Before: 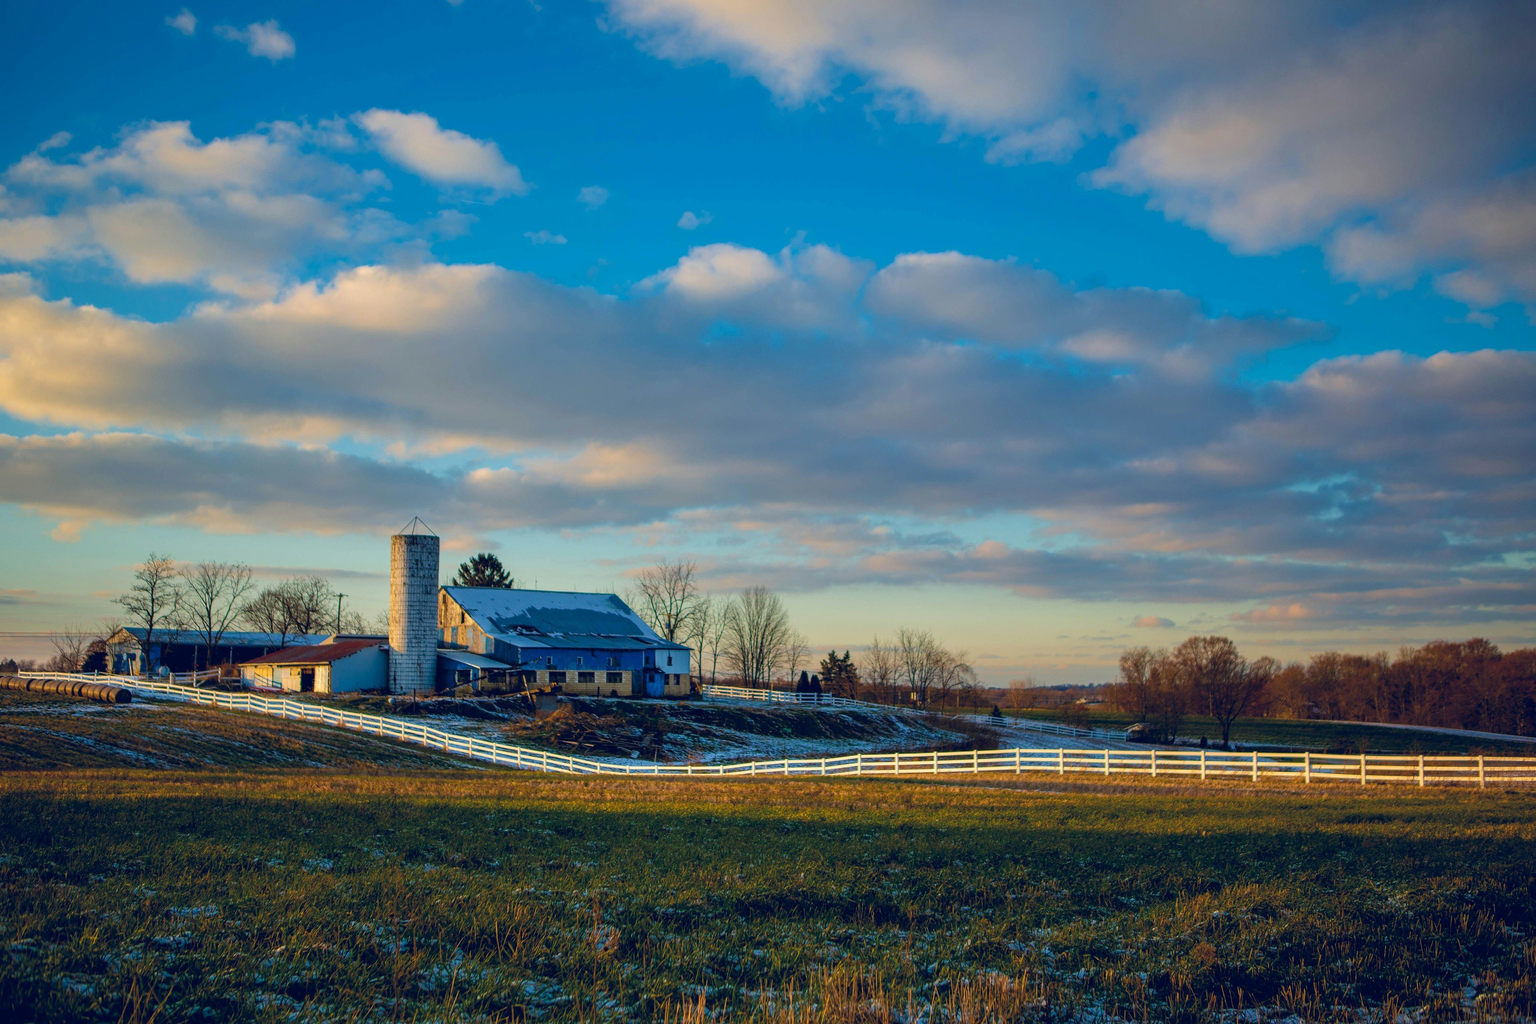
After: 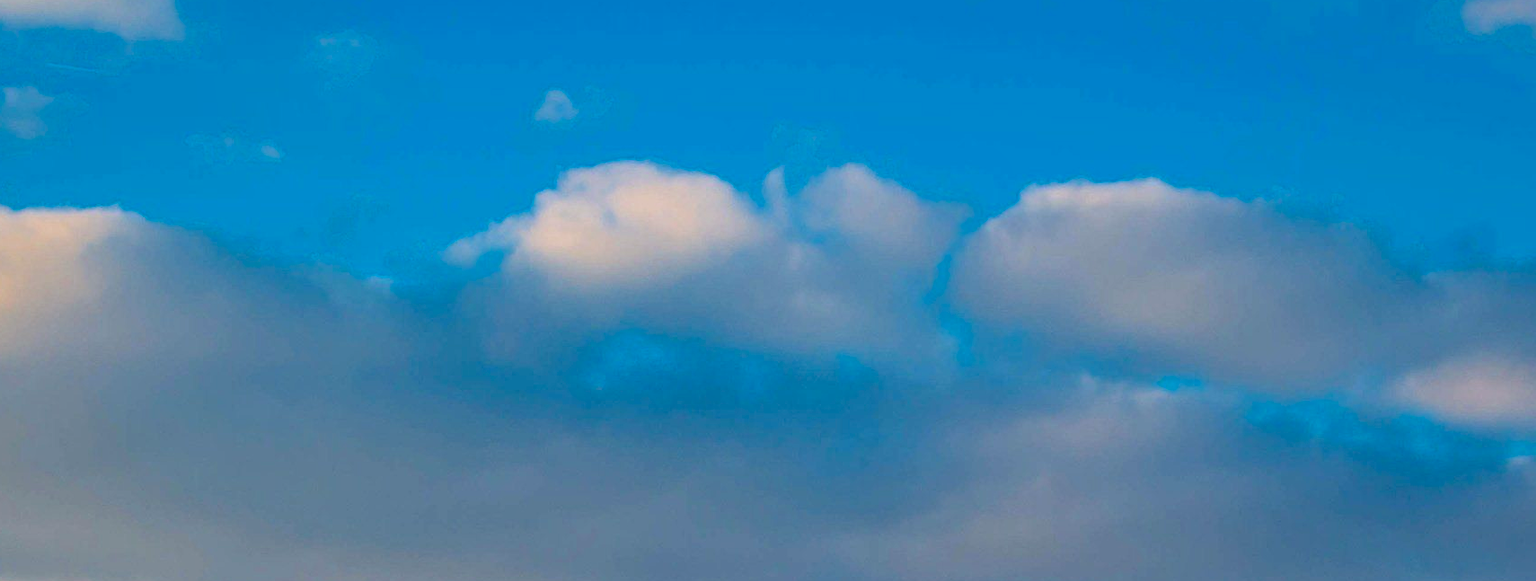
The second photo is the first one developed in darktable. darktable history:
color balance rgb: highlights gain › chroma 0.91%, highlights gain › hue 25.56°, global offset › luminance -0.851%, perceptual saturation grading › global saturation 25.143%
crop: left 28.706%, top 16.808%, right 26.76%, bottom 57.91%
exposure: compensate exposure bias true, compensate highlight preservation false
local contrast: on, module defaults
